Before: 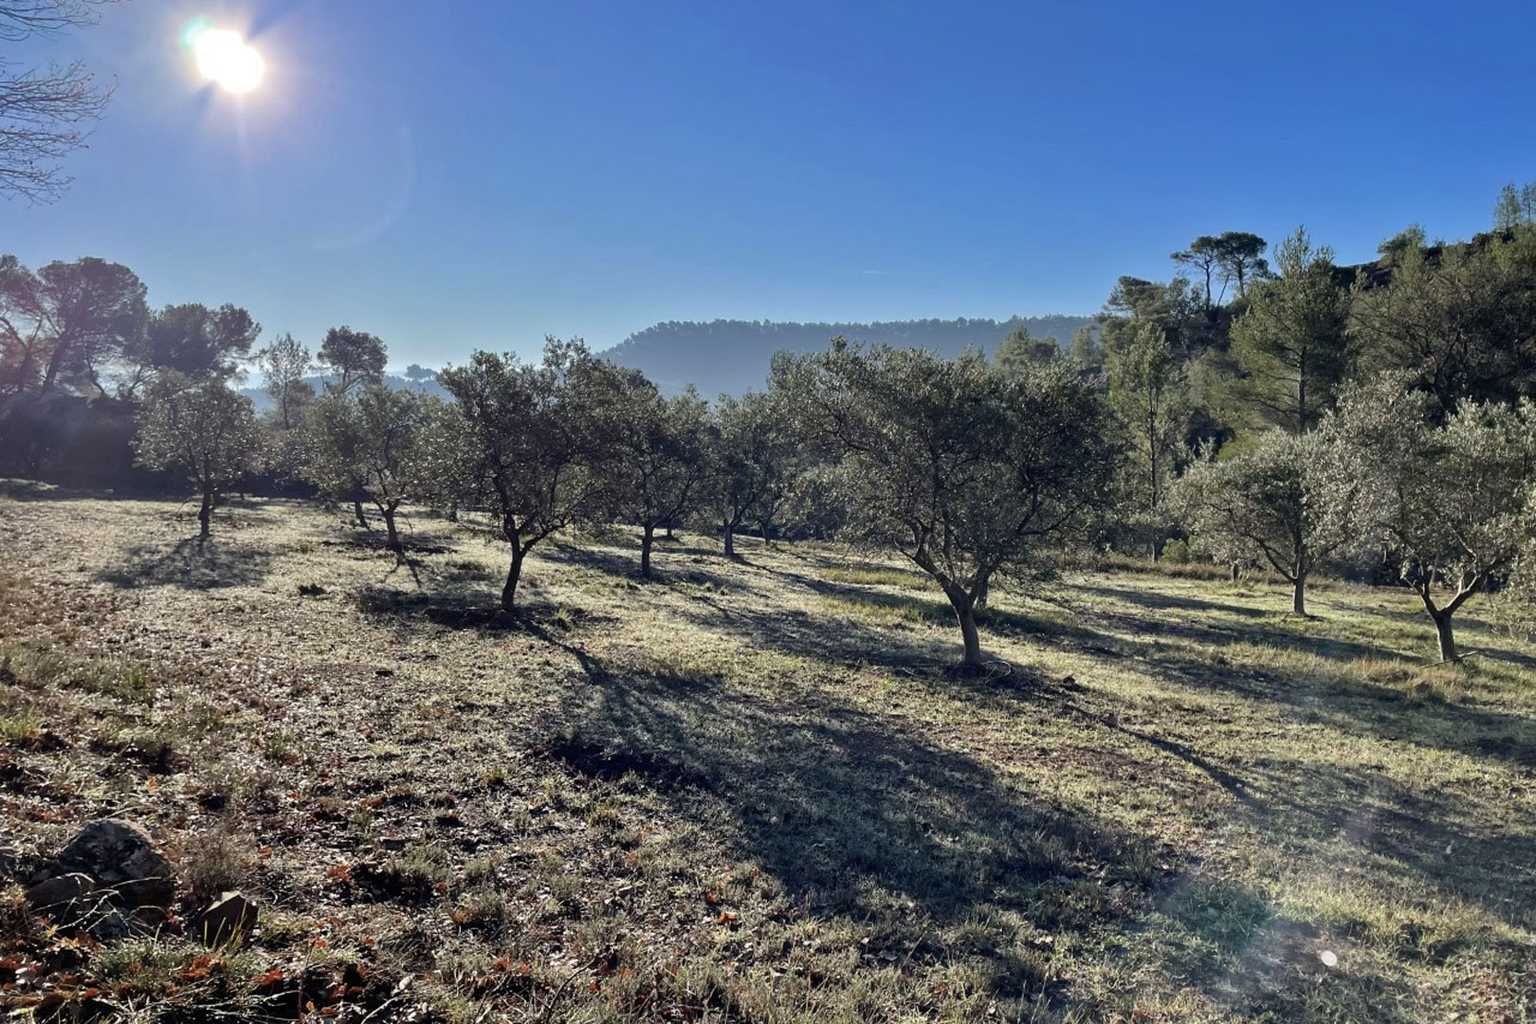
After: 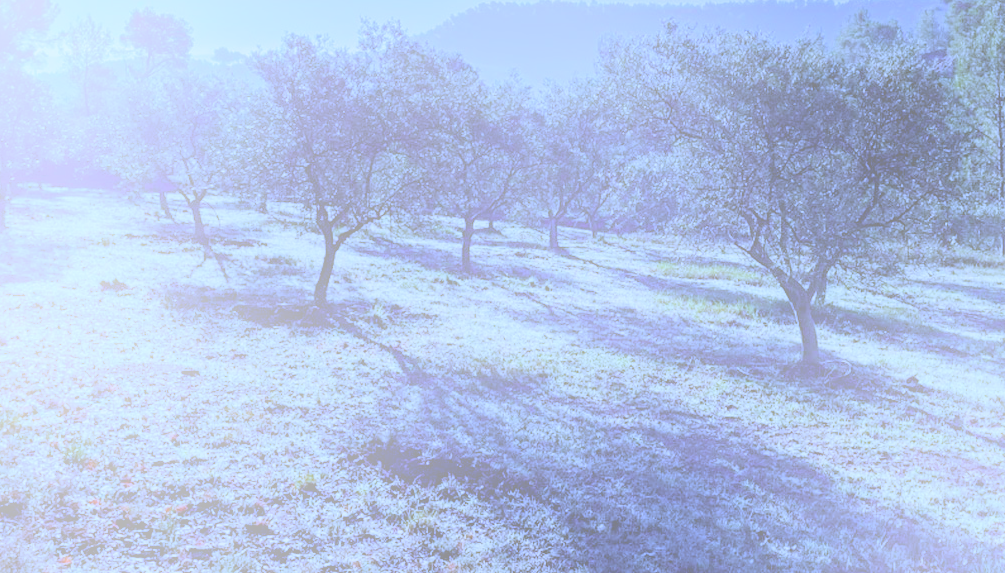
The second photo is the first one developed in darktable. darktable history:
white balance: red 0.766, blue 1.537
filmic rgb: white relative exposure 3.85 EV, hardness 4.3
bloom: size 25%, threshold 5%, strength 90%
crop: left 13.312%, top 31.28%, right 24.627%, bottom 15.582%
local contrast: highlights 100%, shadows 100%, detail 120%, midtone range 0.2
